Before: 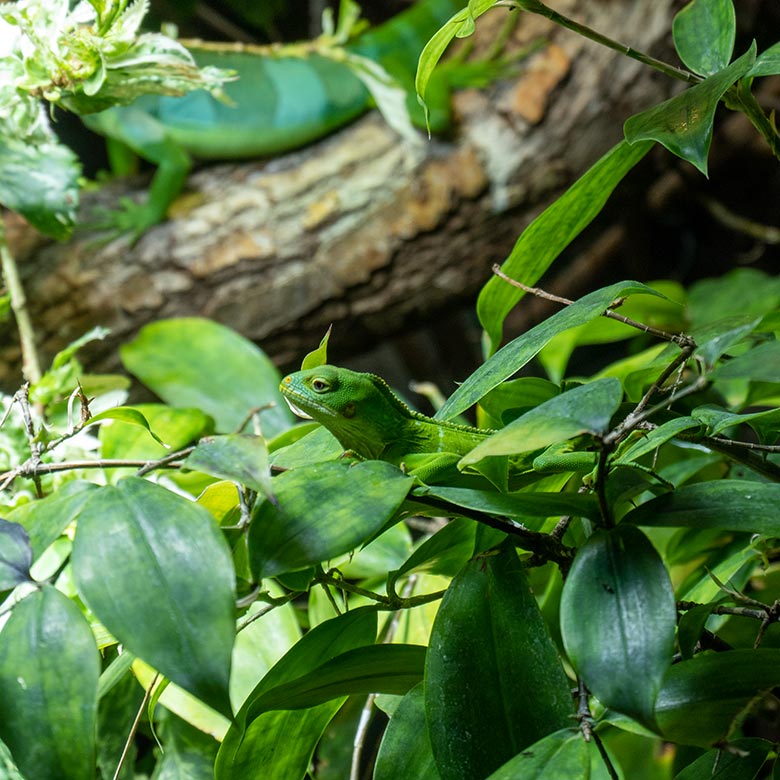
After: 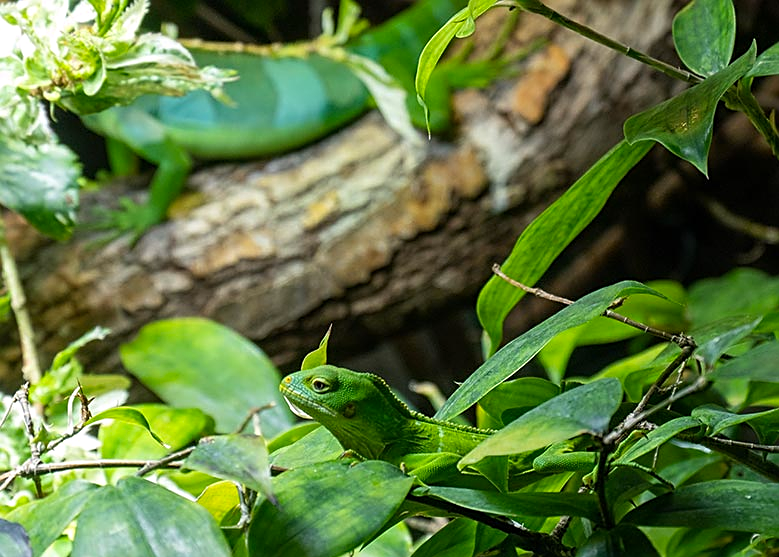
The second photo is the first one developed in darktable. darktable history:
crop: bottom 28.576%
sharpen: on, module defaults
white balance: red 1.066, blue 1.119
color correction: highlights a* -5.94, highlights b* 11.19
